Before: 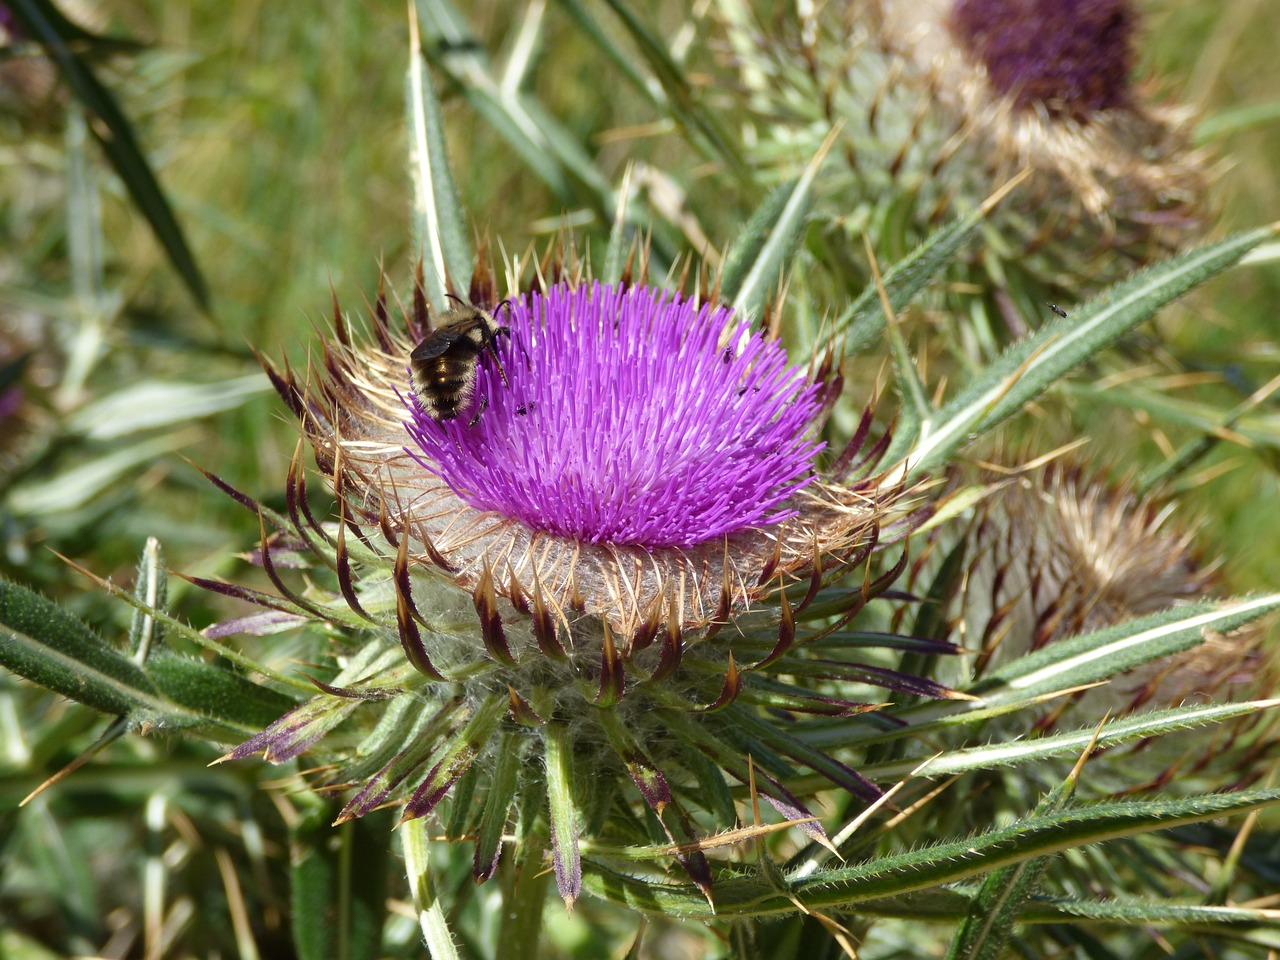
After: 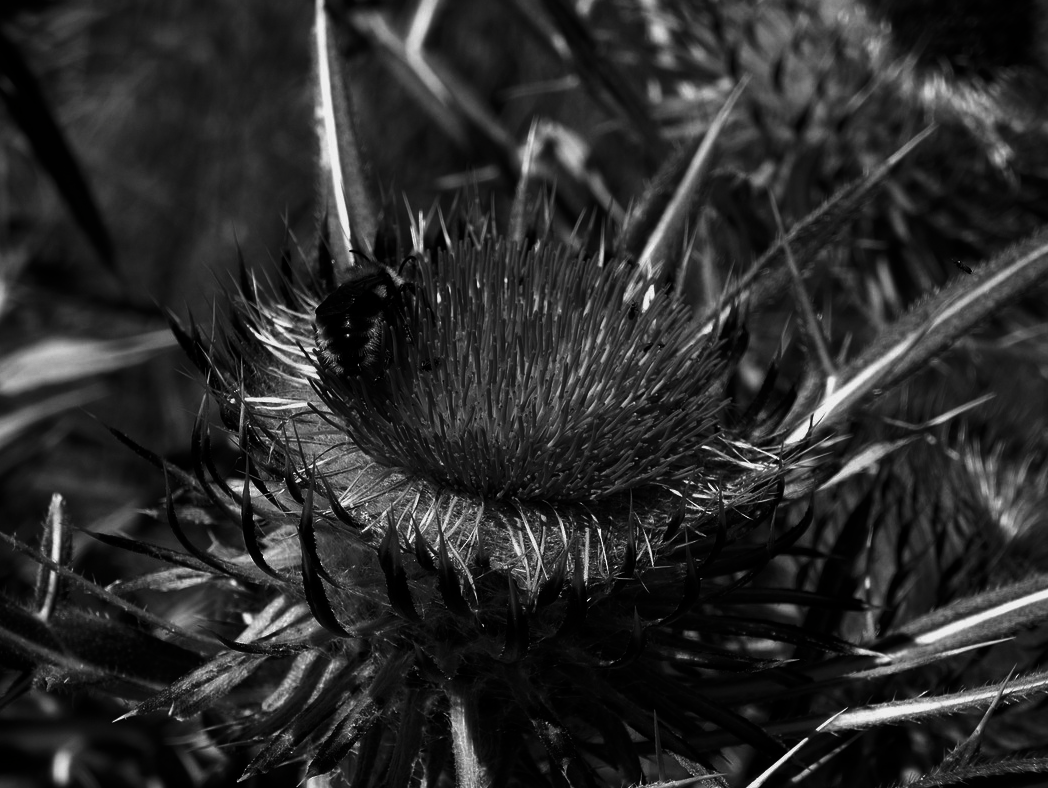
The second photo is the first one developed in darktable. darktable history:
contrast brightness saturation: contrast 0.016, brightness -0.996, saturation -0.998
exposure: exposure -0.072 EV, compensate exposure bias true, compensate highlight preservation false
crop and rotate: left 7.498%, top 4.657%, right 10.603%, bottom 13.17%
